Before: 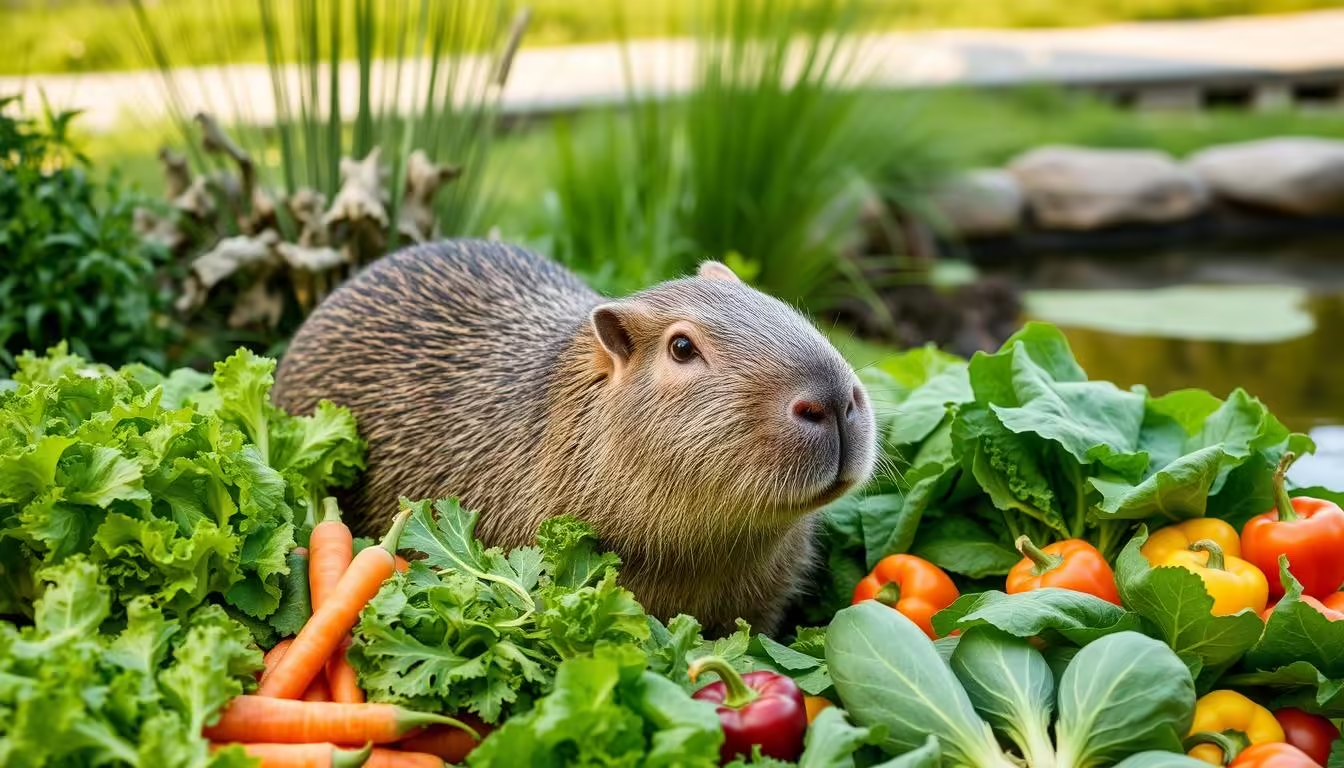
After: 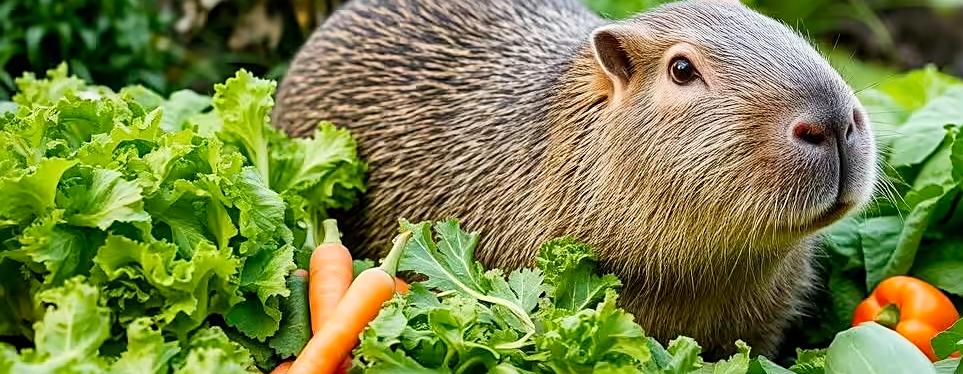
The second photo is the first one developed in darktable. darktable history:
tone curve: curves: ch0 [(0, 0) (0.004, 0.002) (0.02, 0.013) (0.218, 0.218) (0.664, 0.718) (0.832, 0.873) (1, 1)], preserve colors none
crop: top 36.305%, right 28.282%, bottom 14.91%
sharpen: on, module defaults
